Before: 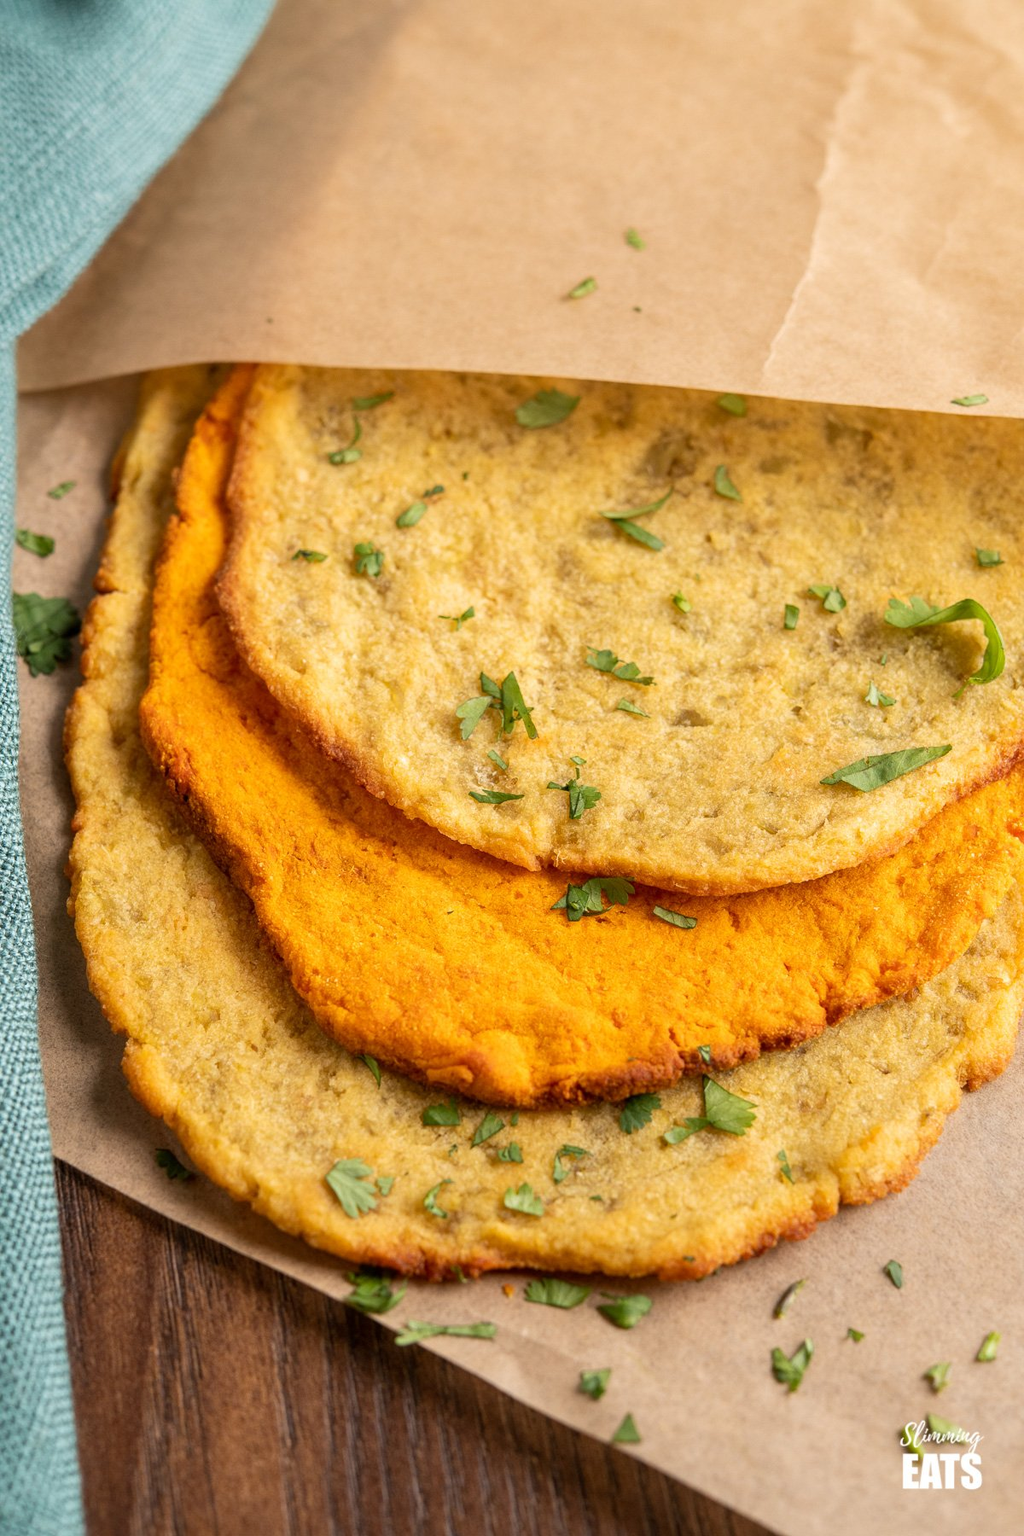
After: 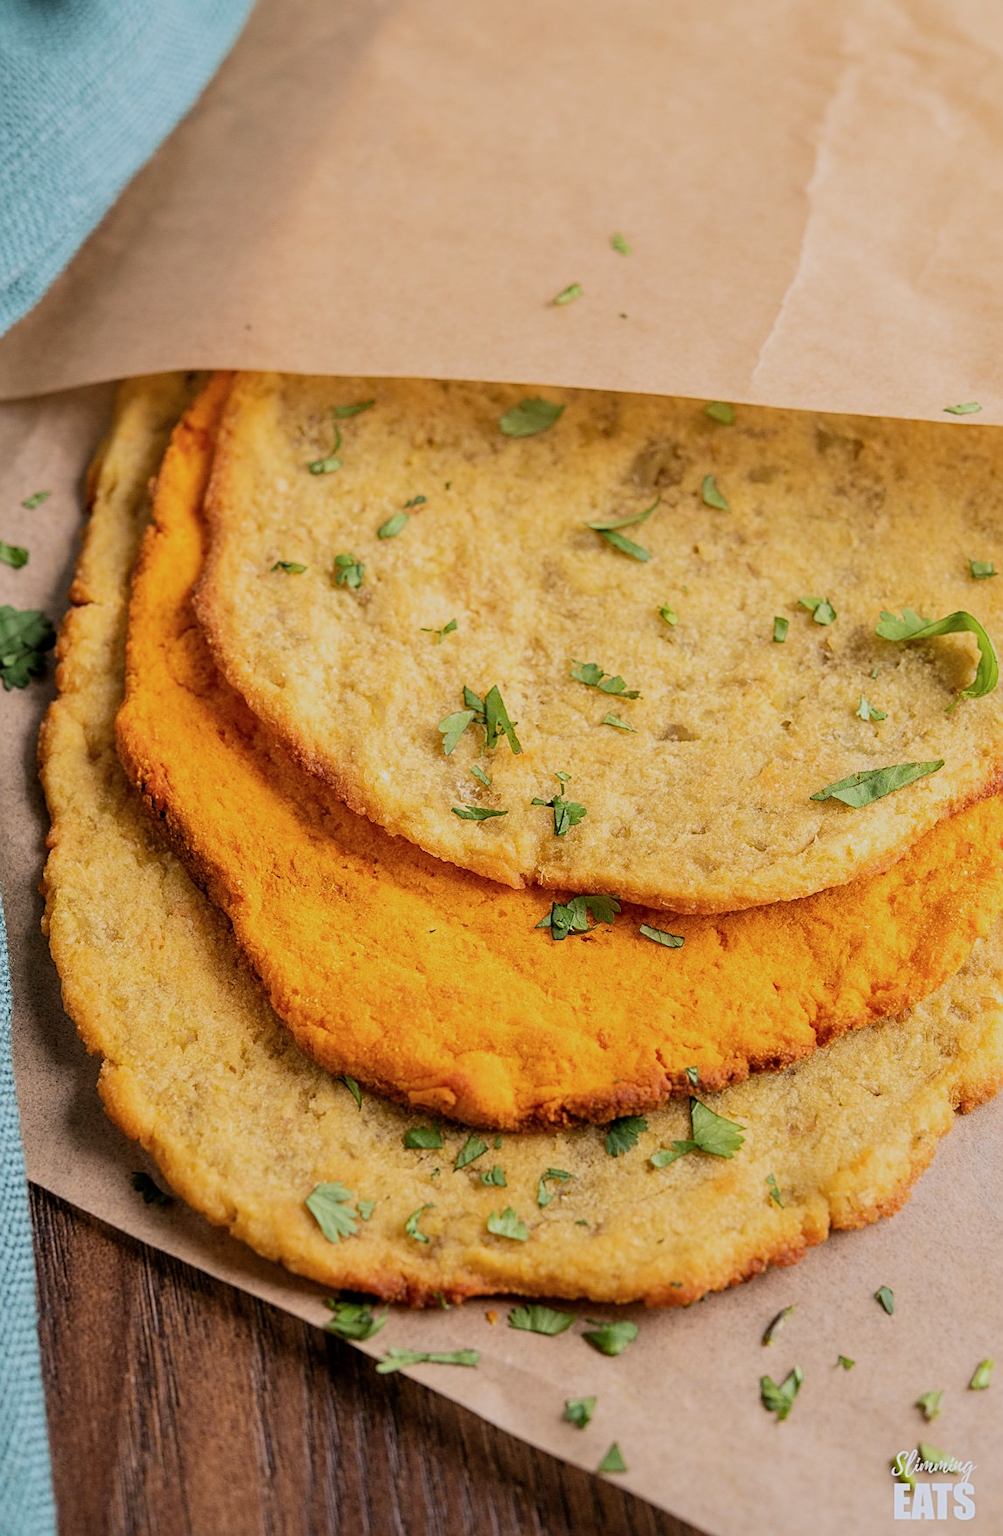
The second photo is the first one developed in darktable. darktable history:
crop and rotate: left 2.592%, right 1.242%, bottom 1.95%
sharpen: on, module defaults
color calibration: illuminant as shot in camera, x 0.358, y 0.373, temperature 4628.91 K
filmic rgb: black relative exposure -7.65 EV, white relative exposure 4.56 EV, hardness 3.61, color science v6 (2022)
